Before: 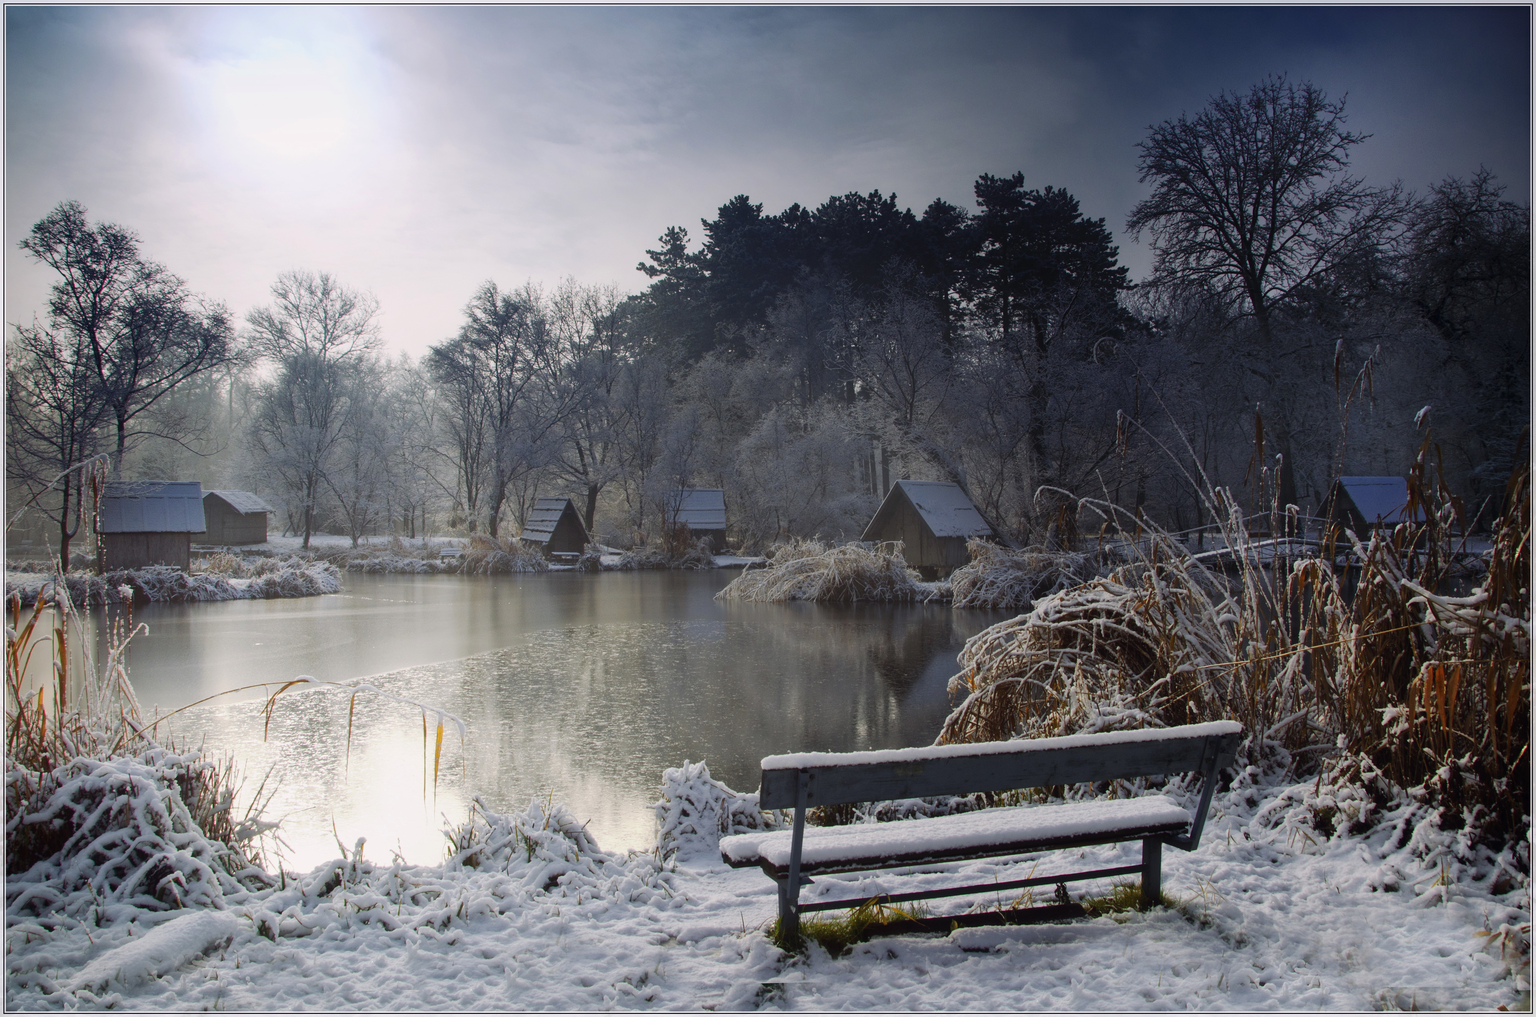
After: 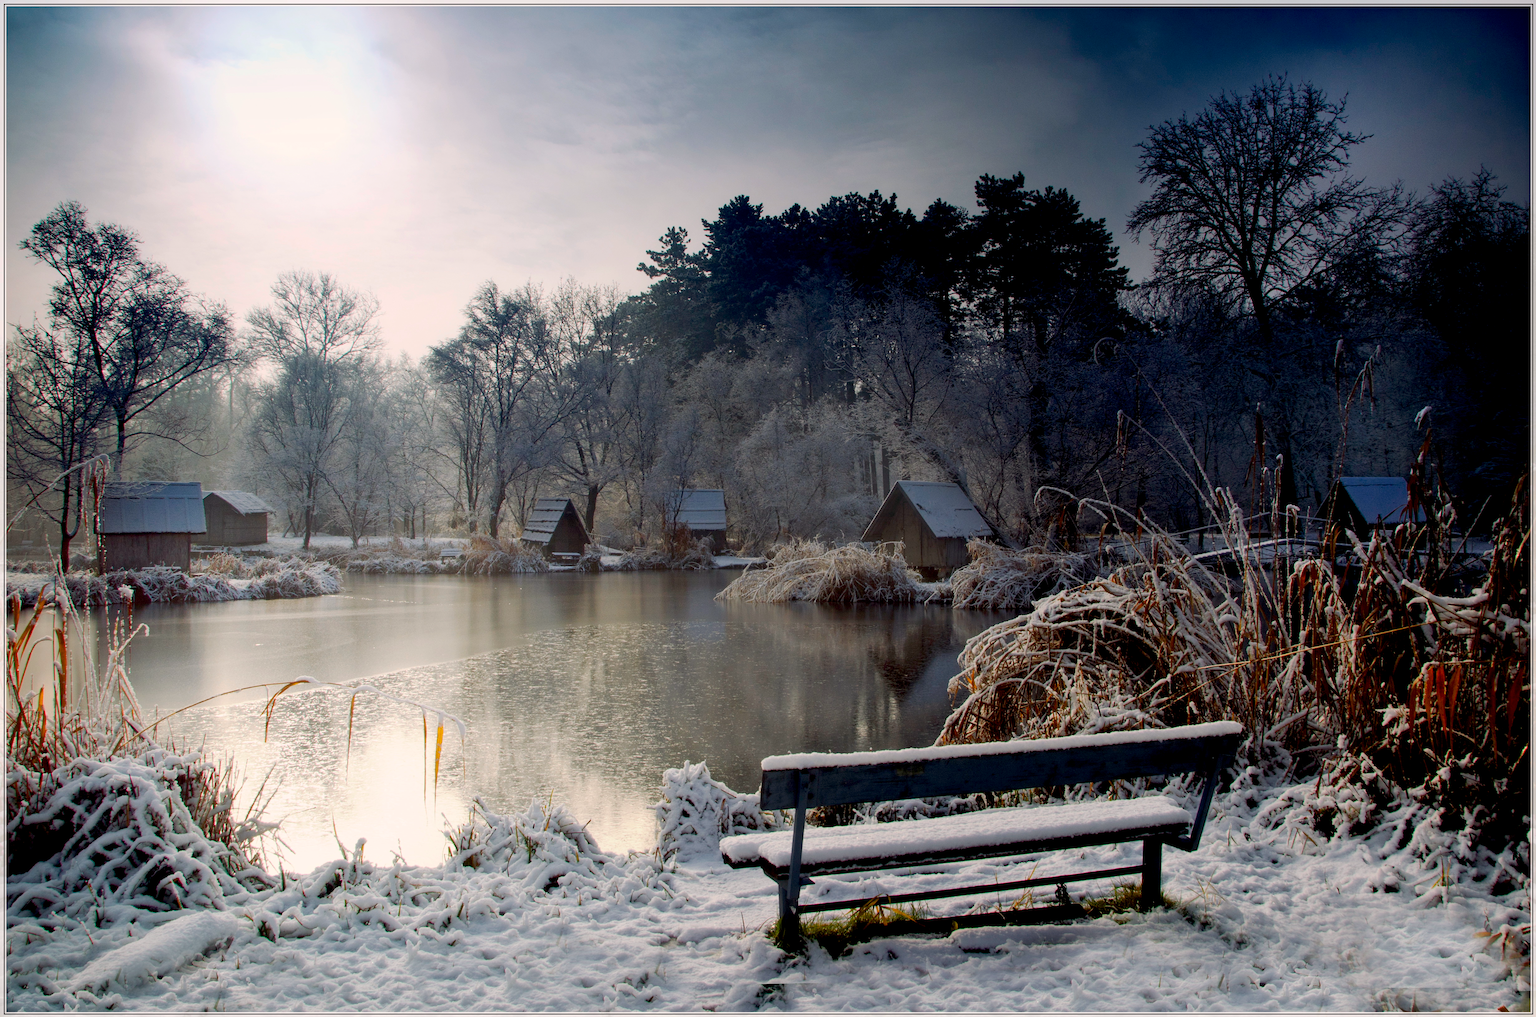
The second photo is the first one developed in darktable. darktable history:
color calibration: output R [1.063, -0.012, -0.003, 0], output G [0, 1.022, 0.021, 0], output B [-0.079, 0.047, 1, 0], illuminant same as pipeline (D50), adaptation XYZ, x 0.346, y 0.358, temperature 5006.26 K
exposure: black level correction 0.013, compensate highlight preservation false
